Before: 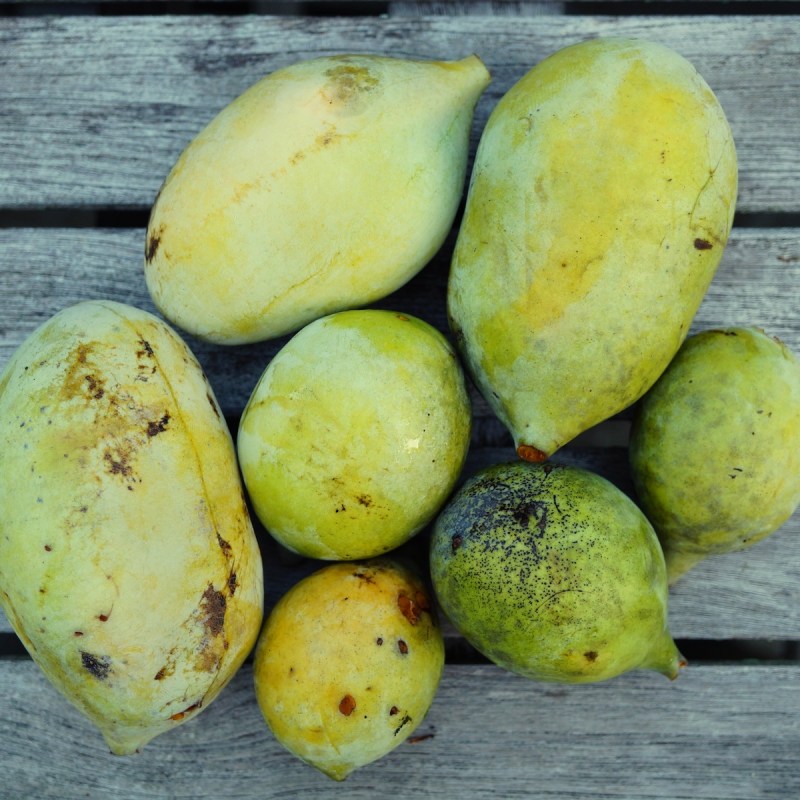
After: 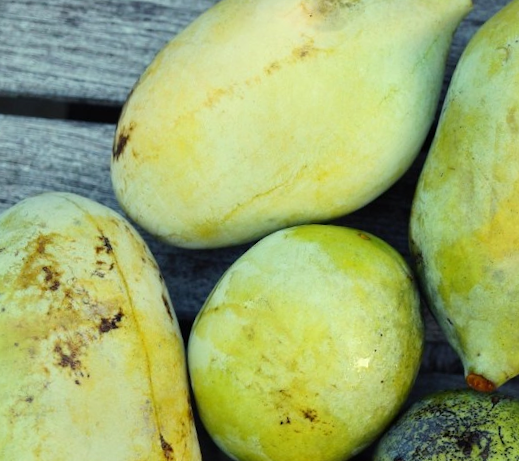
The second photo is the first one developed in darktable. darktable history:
exposure: exposure 0.2 EV, compensate highlight preservation false
crop and rotate: angle -4.99°, left 2.122%, top 6.945%, right 27.566%, bottom 30.519%
